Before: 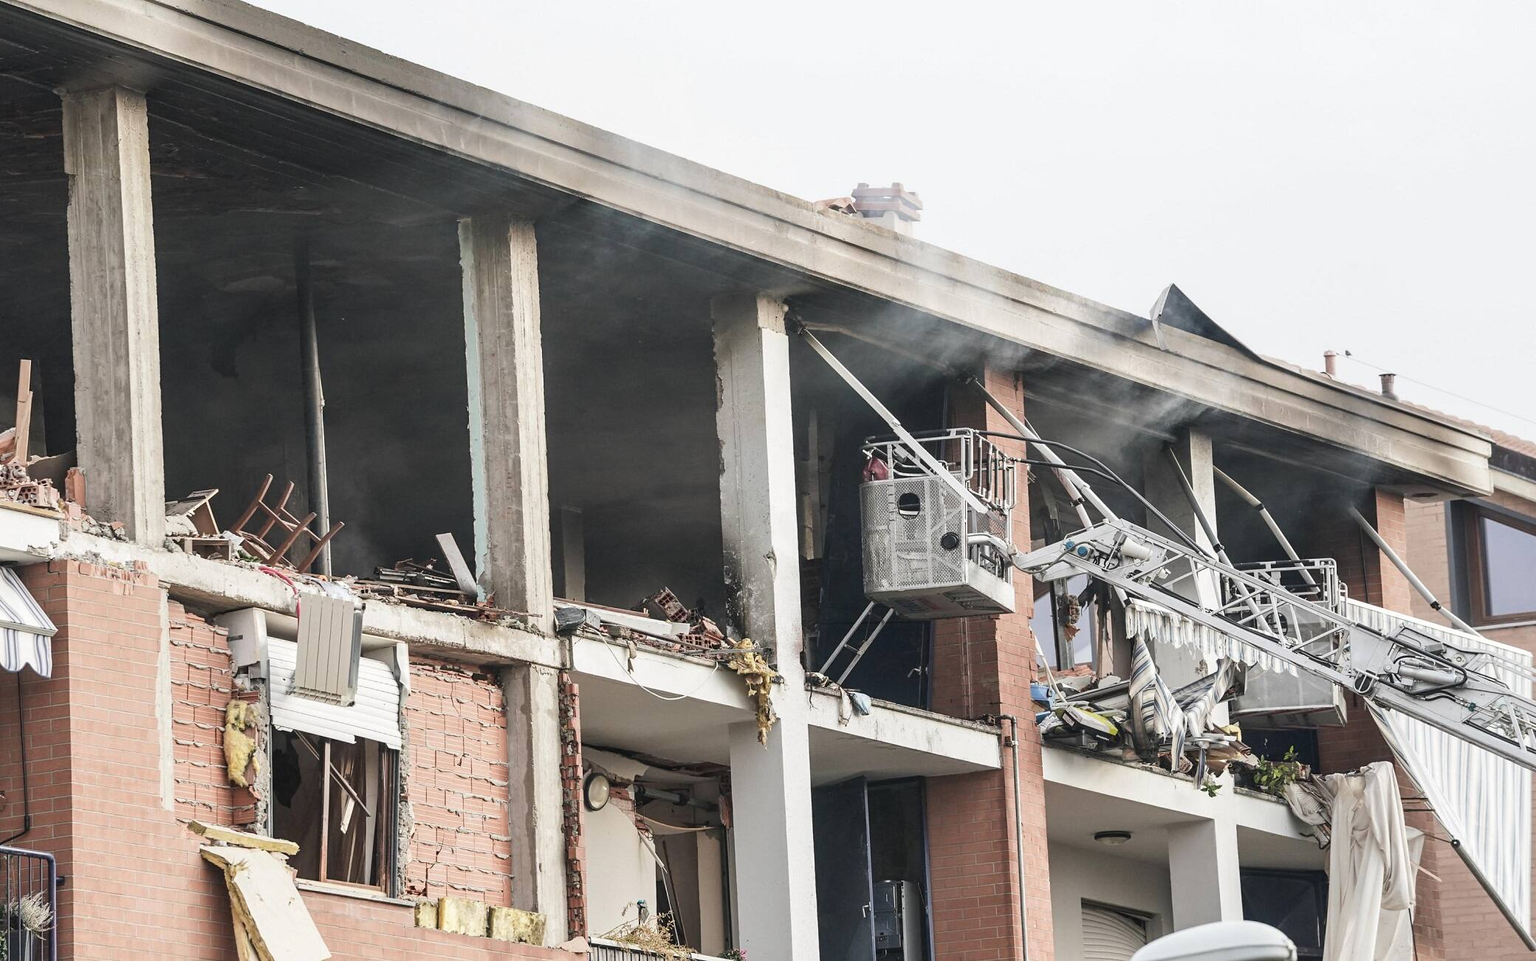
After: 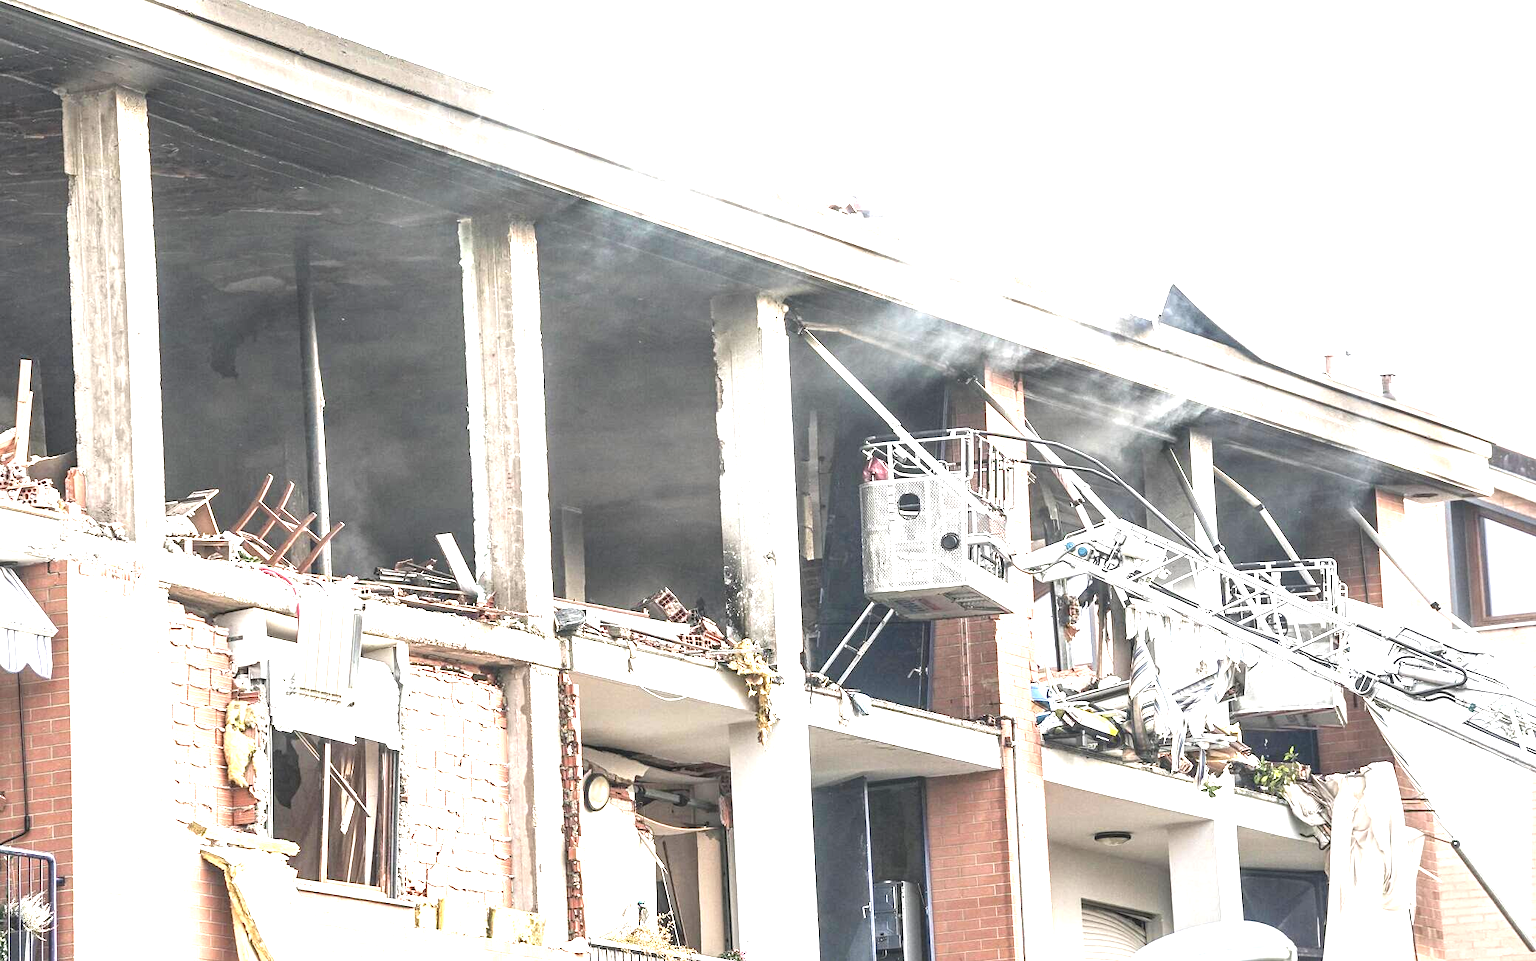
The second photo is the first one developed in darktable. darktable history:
exposure: black level correction 0, exposure 1.625 EV, compensate exposure bias true, compensate highlight preservation false
local contrast: on, module defaults
